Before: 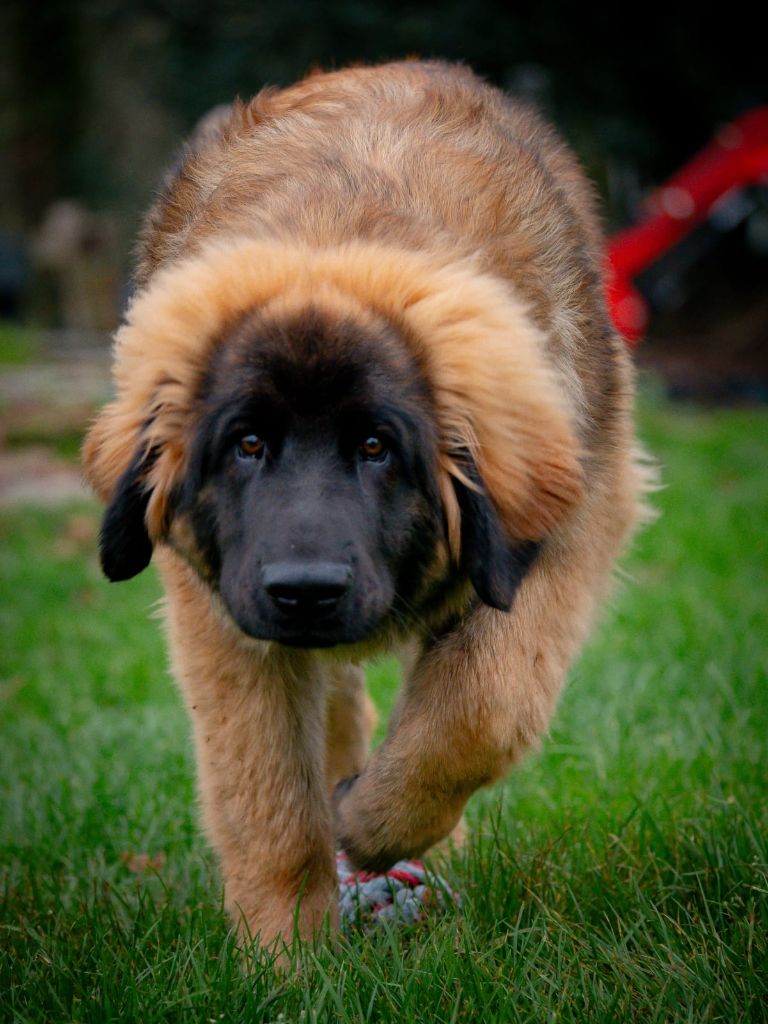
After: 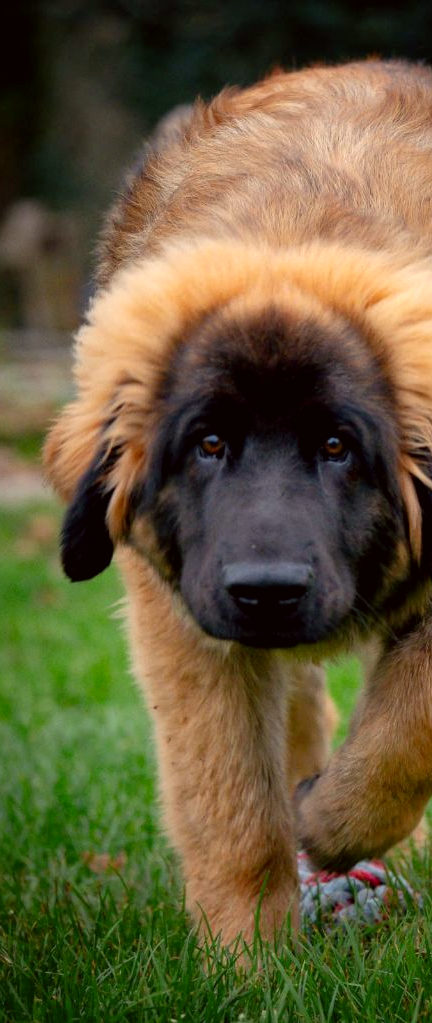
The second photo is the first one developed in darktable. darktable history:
crop: left 5.114%, right 38.589%
color correction: highlights a* -0.95, highlights b* 4.5, shadows a* 3.55
color balance: mode lift, gamma, gain (sRGB)
exposure: black level correction 0.001, exposure 0.3 EV, compensate highlight preservation false
